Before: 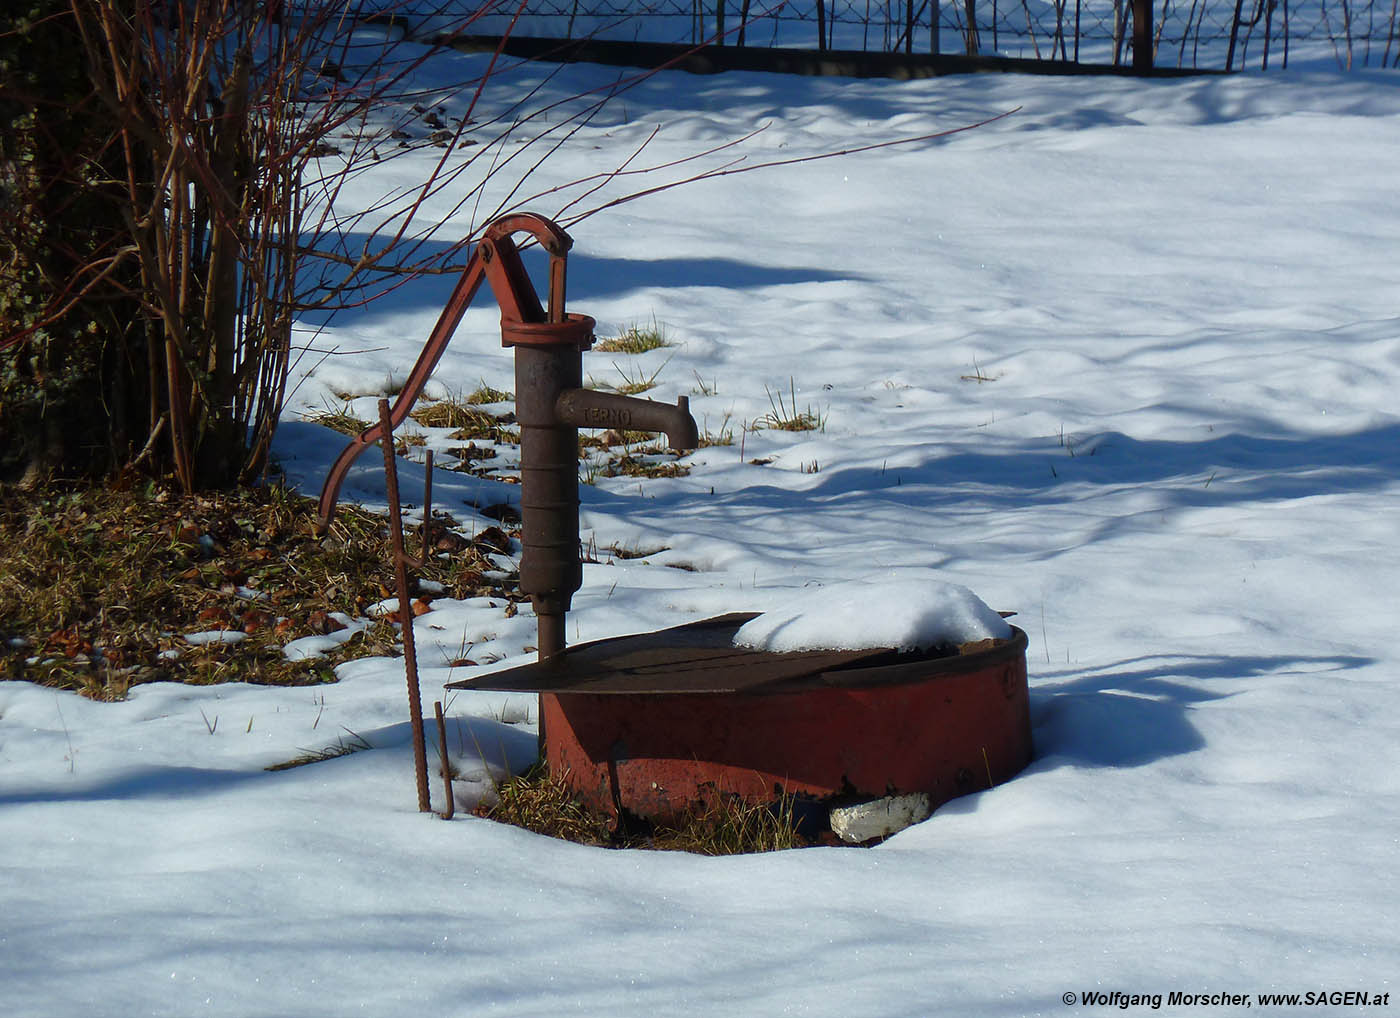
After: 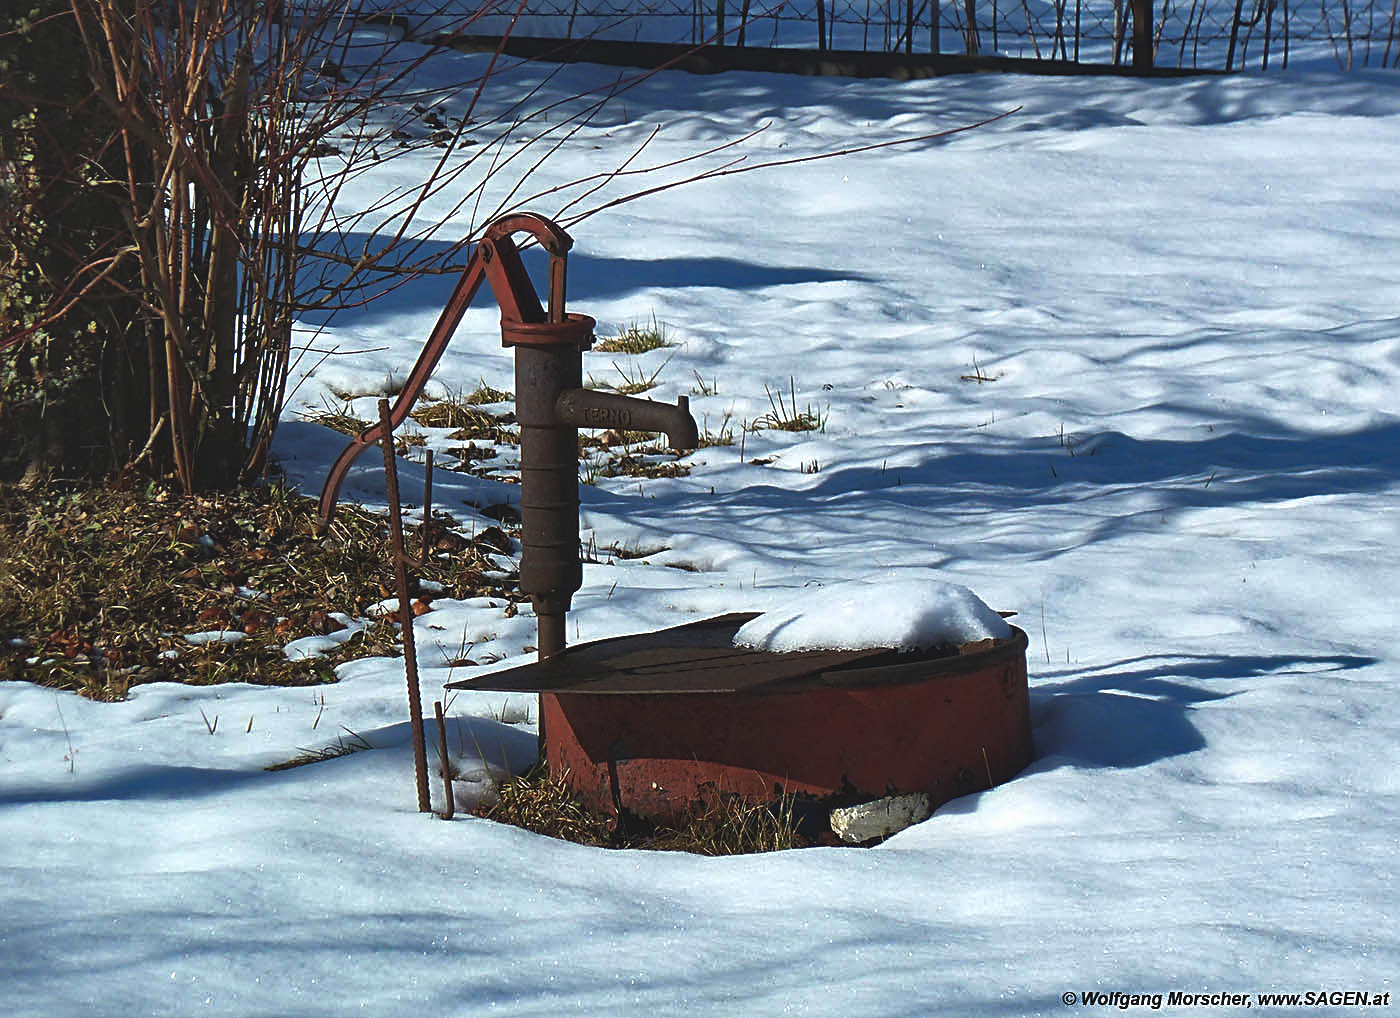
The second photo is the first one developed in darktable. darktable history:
tone curve: curves: ch0 [(0, 0.081) (0.483, 0.453) (0.881, 0.992)], preserve colors none
shadows and highlights: low approximation 0.01, soften with gaussian
sharpen: radius 2.594, amount 0.697
